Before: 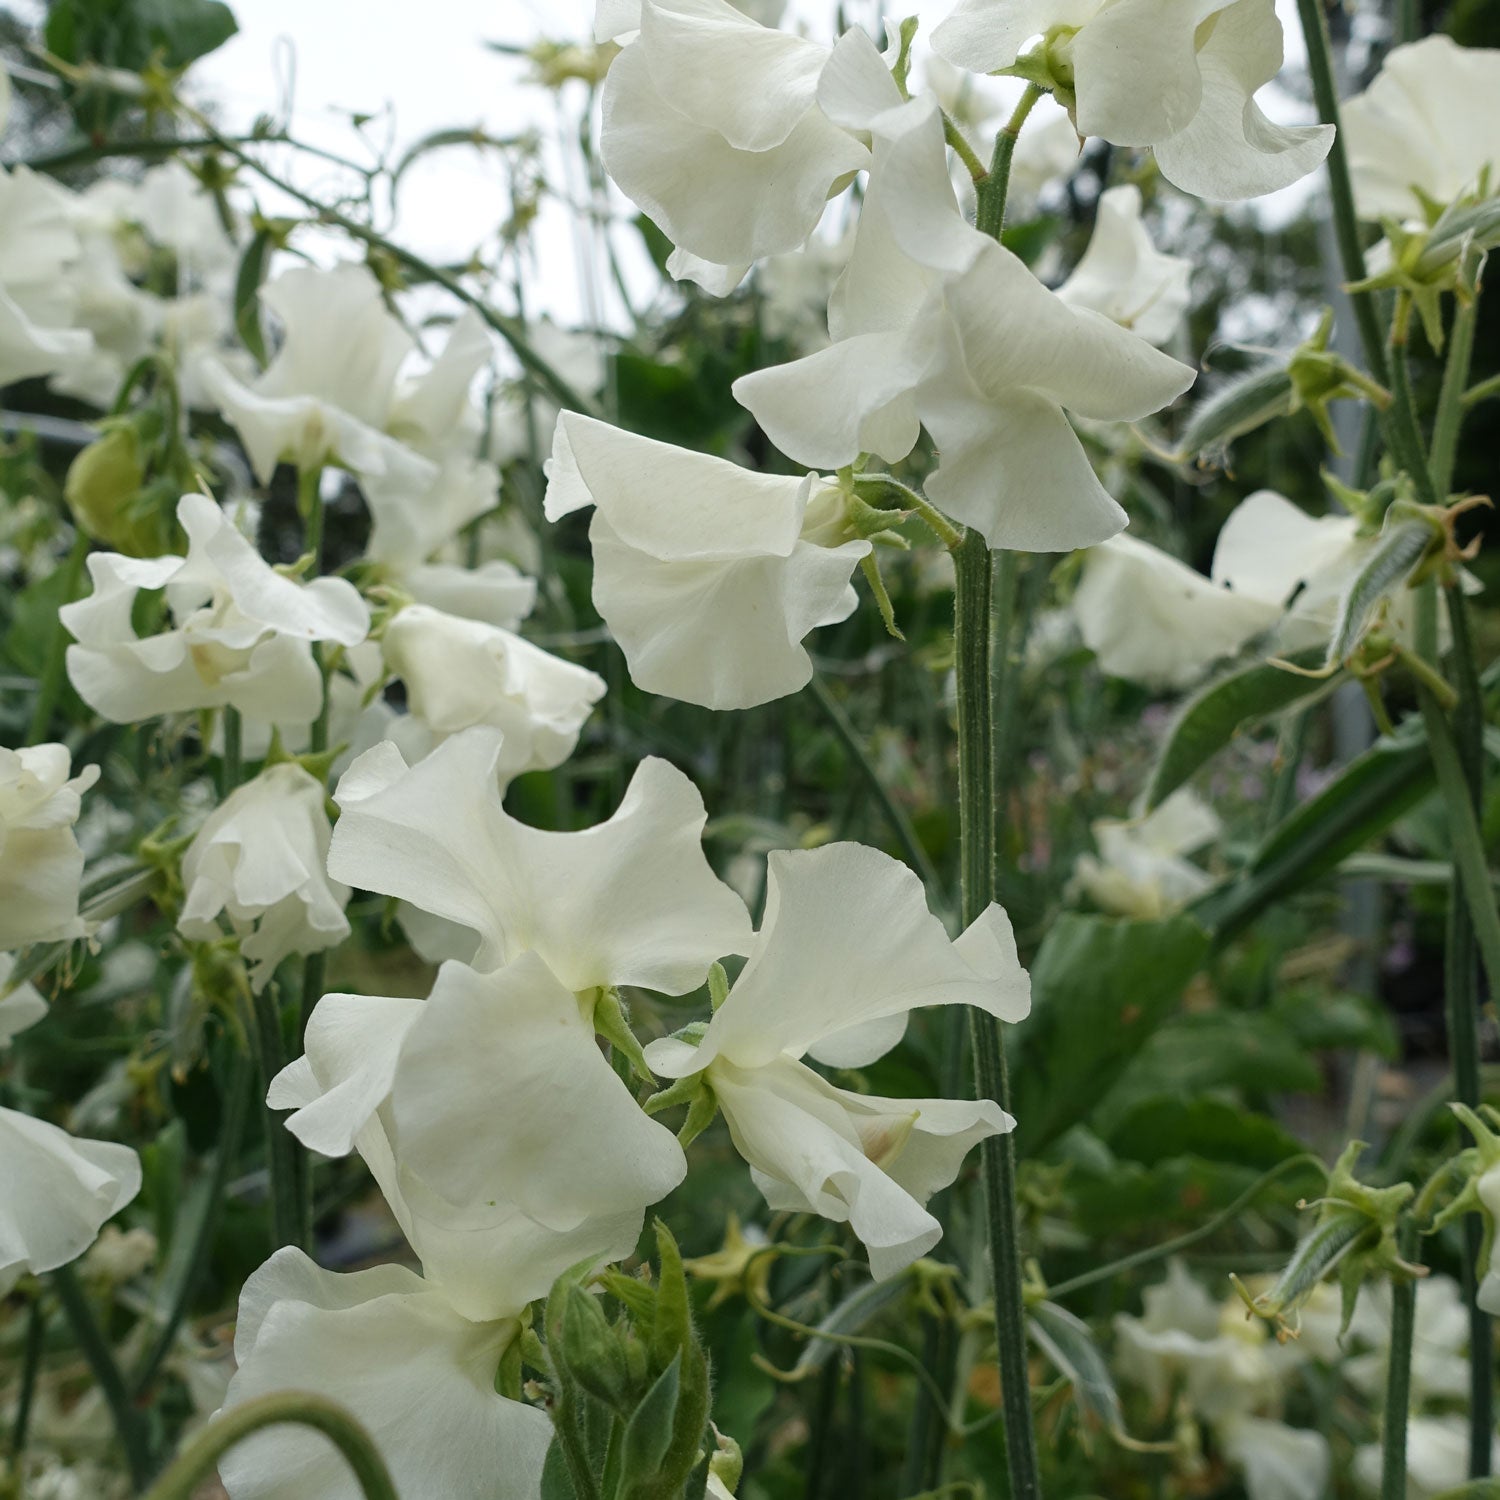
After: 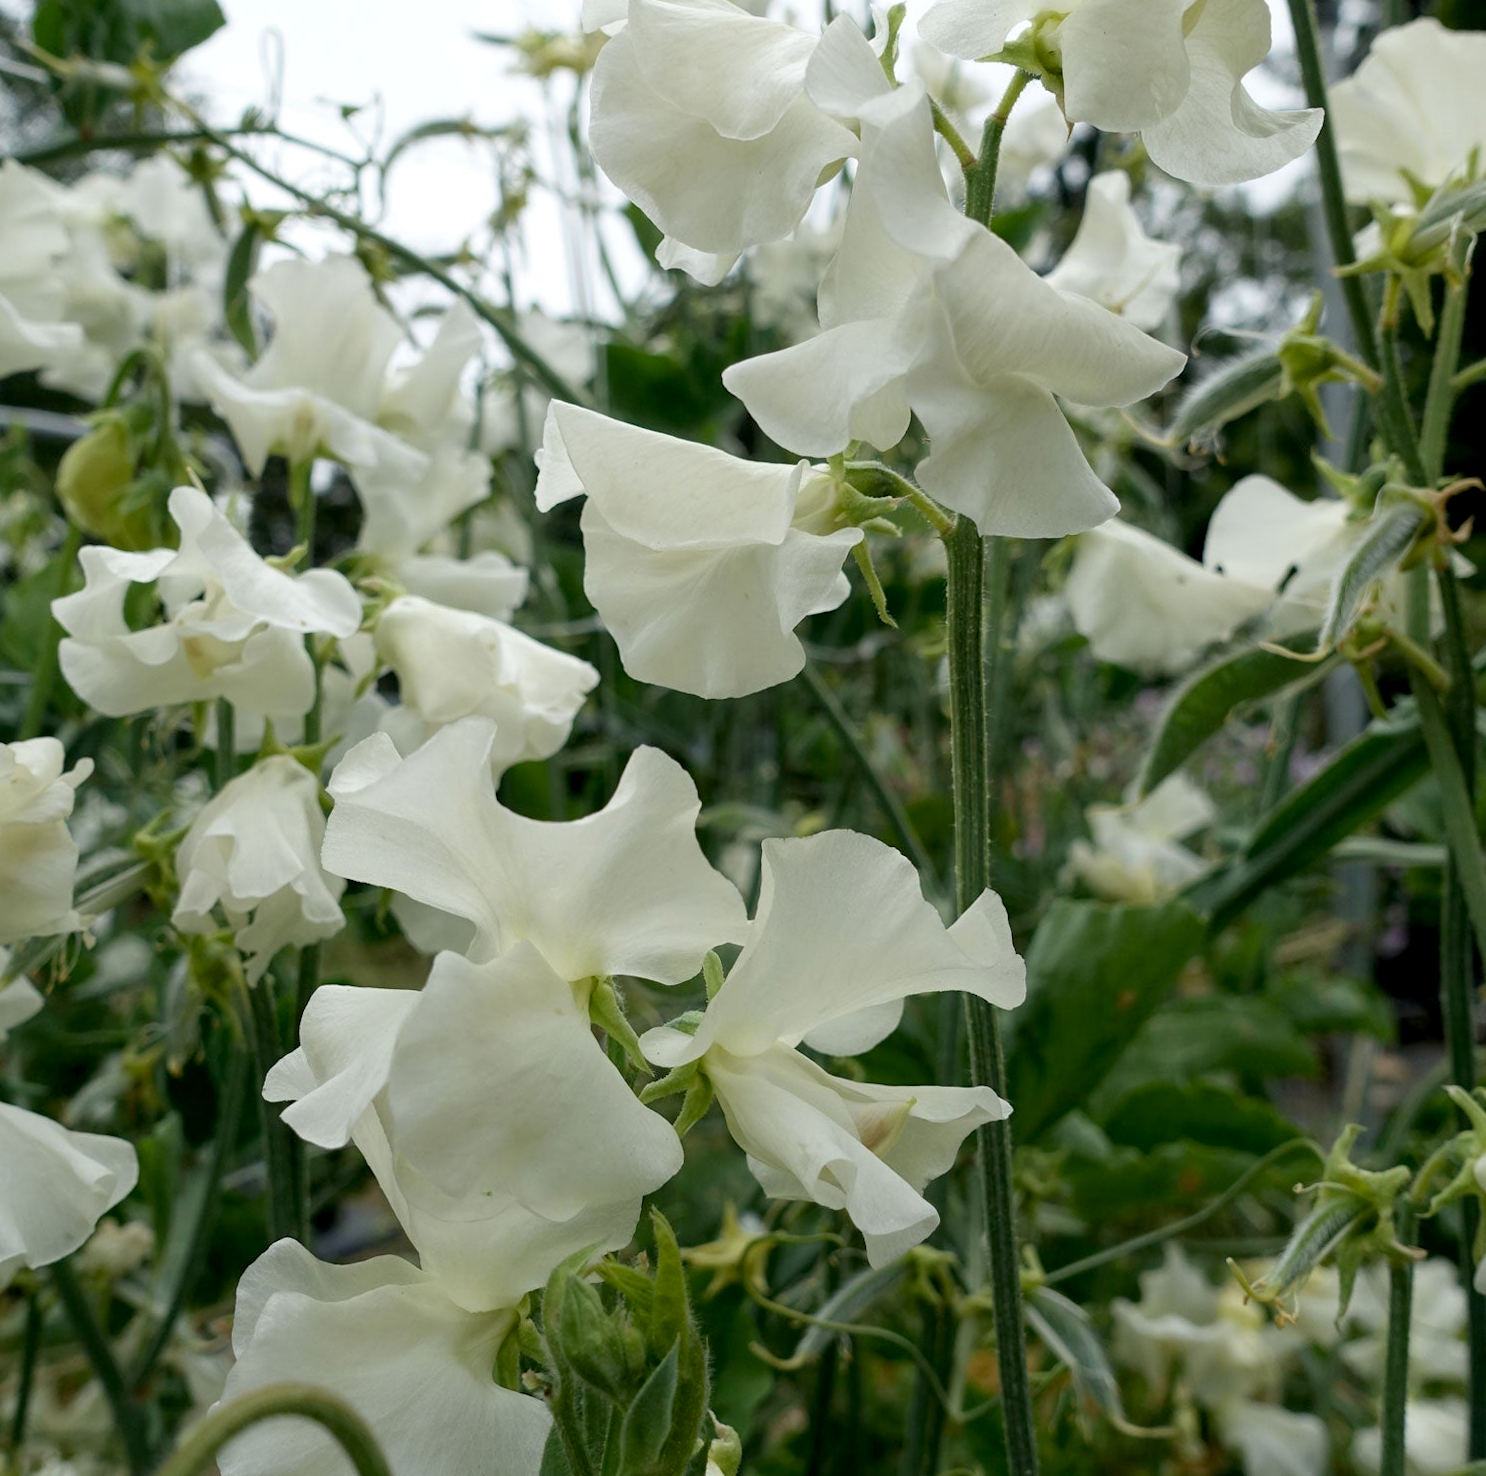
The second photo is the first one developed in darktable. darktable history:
rotate and perspective: rotation -0.45°, automatic cropping original format, crop left 0.008, crop right 0.992, crop top 0.012, crop bottom 0.988
exposure: black level correction 0.007, compensate highlight preservation false
